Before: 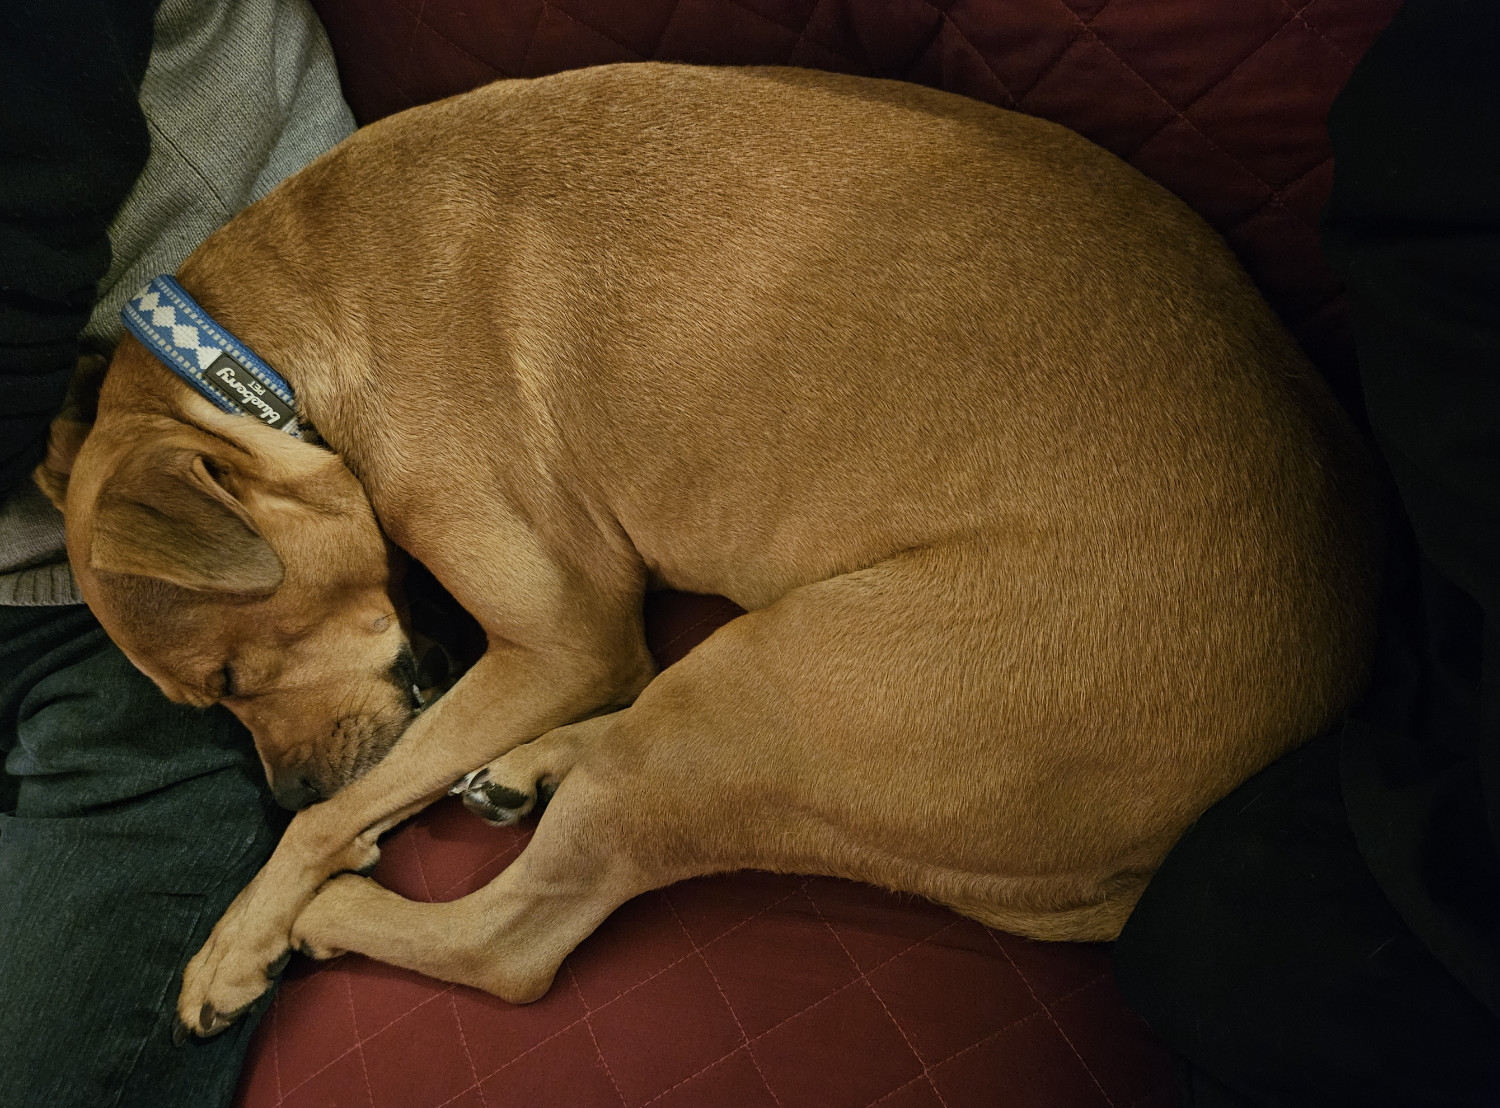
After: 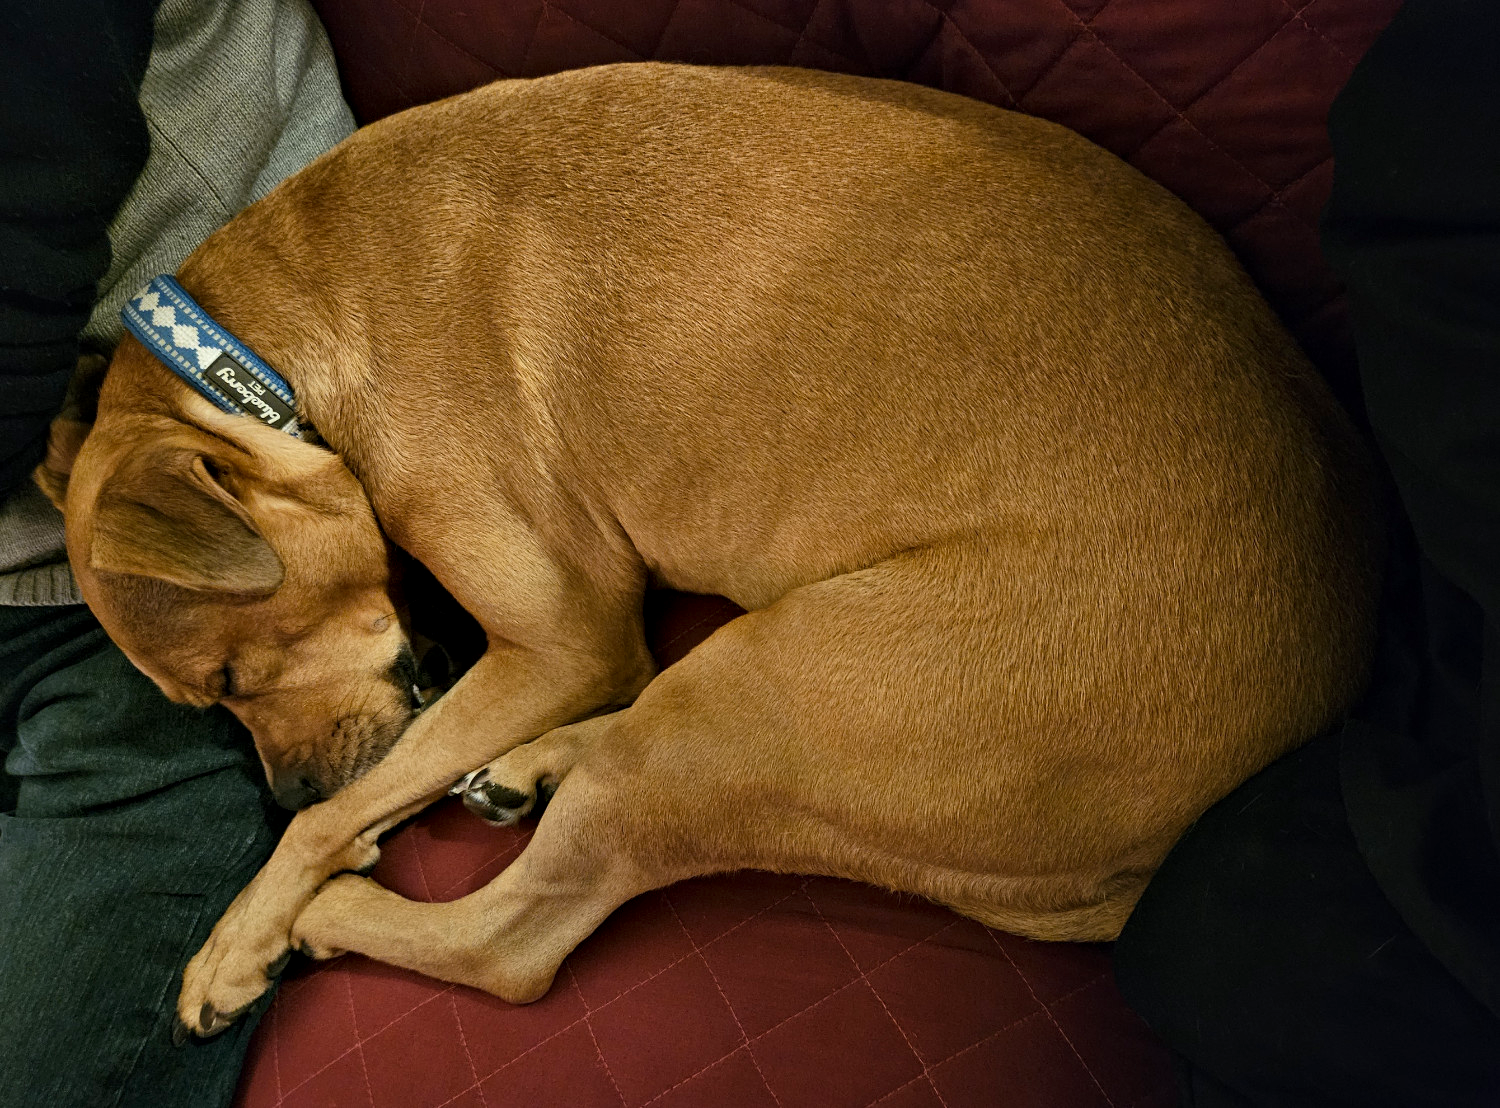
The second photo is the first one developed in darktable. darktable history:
exposure: exposure 0.162 EV, compensate exposure bias true, compensate highlight preservation false
contrast equalizer: octaves 7, y [[0.601, 0.6, 0.598, 0.598, 0.6, 0.601], [0.5 ×6], [0.5 ×6], [0 ×6], [0 ×6]], mix 0.365
